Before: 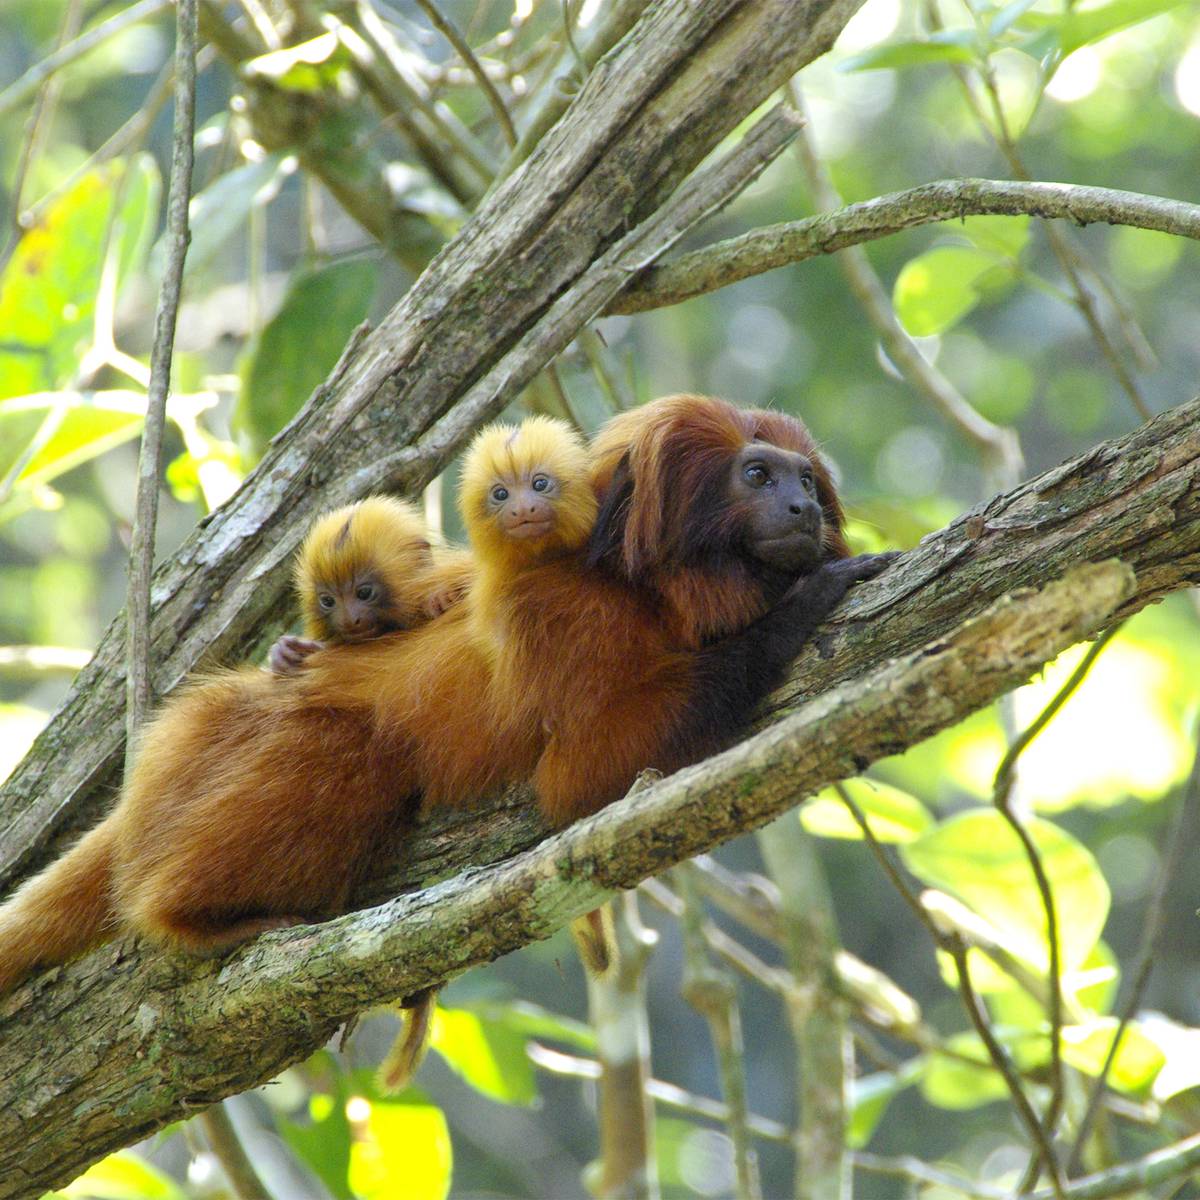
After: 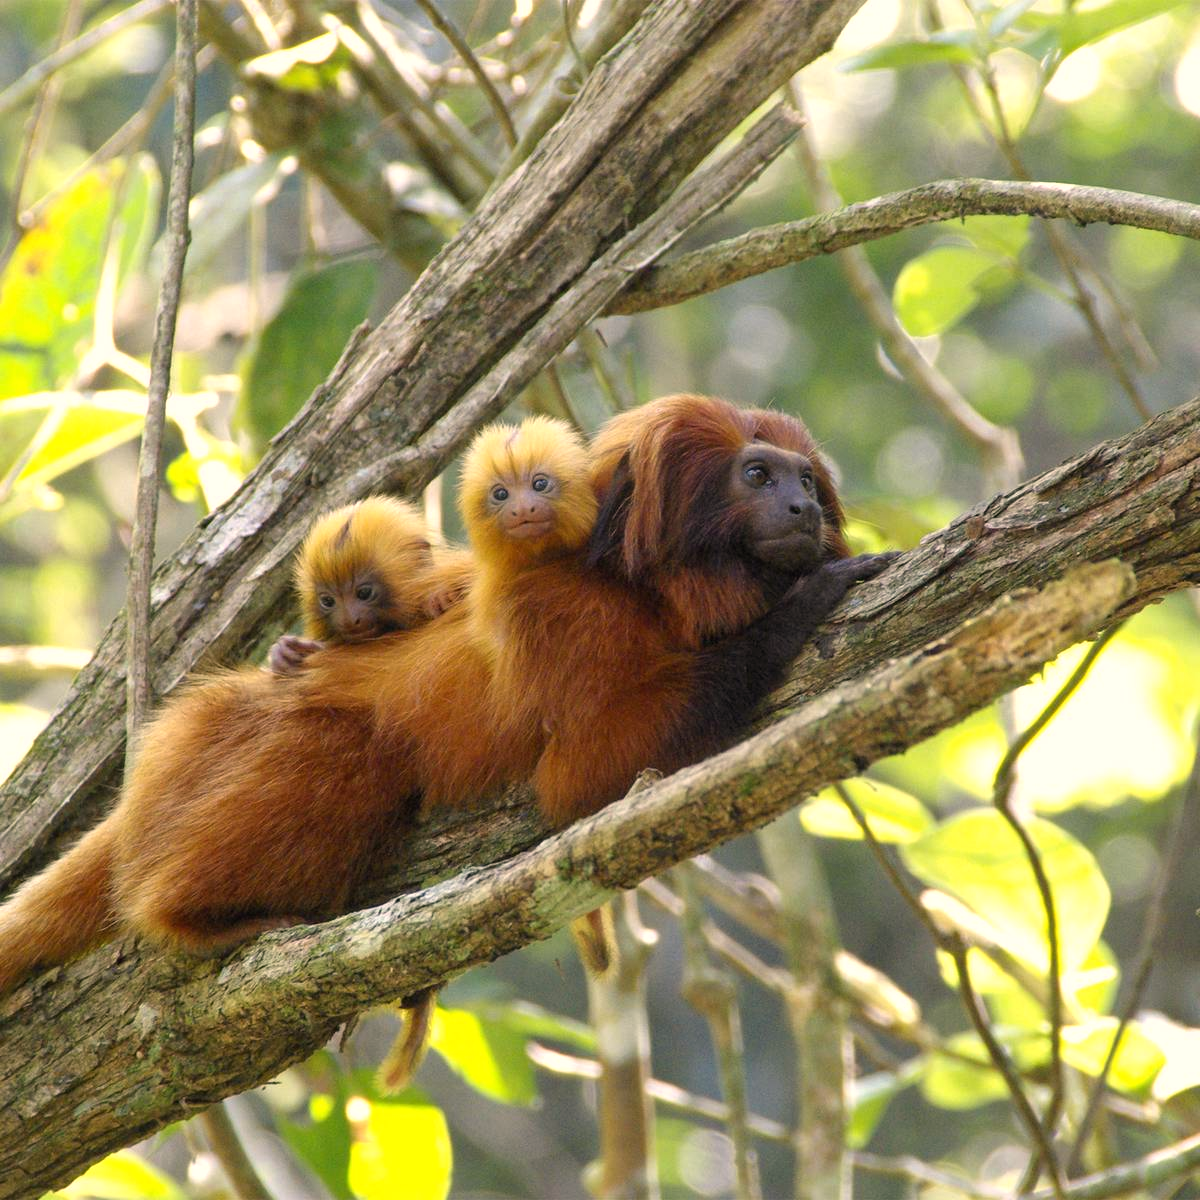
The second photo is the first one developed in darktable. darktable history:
white balance: red 1.127, blue 0.943
base curve: curves: ch0 [(0, 0) (0.303, 0.277) (1, 1)]
